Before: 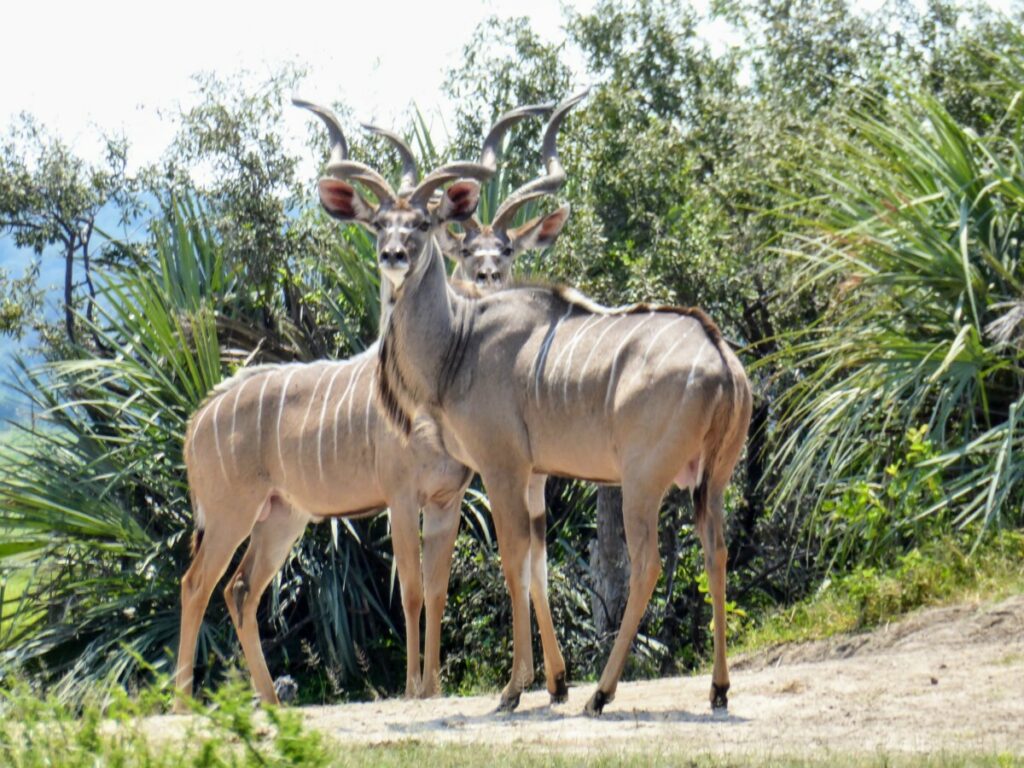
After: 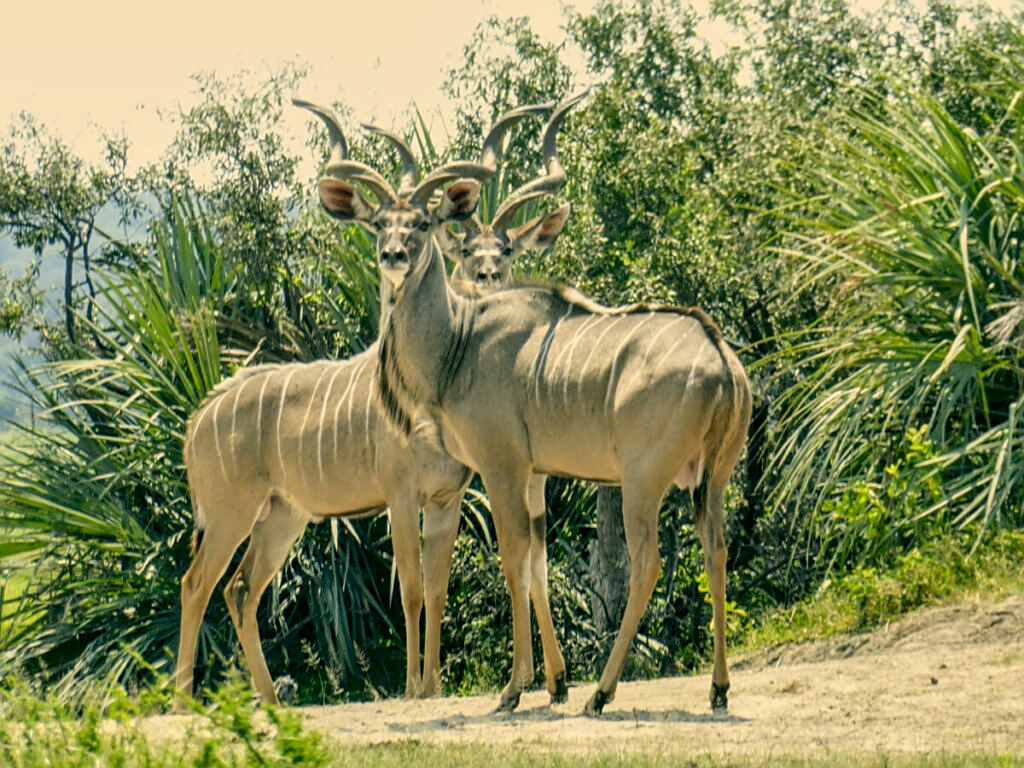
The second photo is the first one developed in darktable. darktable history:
color balance: contrast -15%
sharpen: on, module defaults
local contrast: on, module defaults
color correction: highlights a* 5.3, highlights b* 24.26, shadows a* -15.58, shadows b* 4.02
